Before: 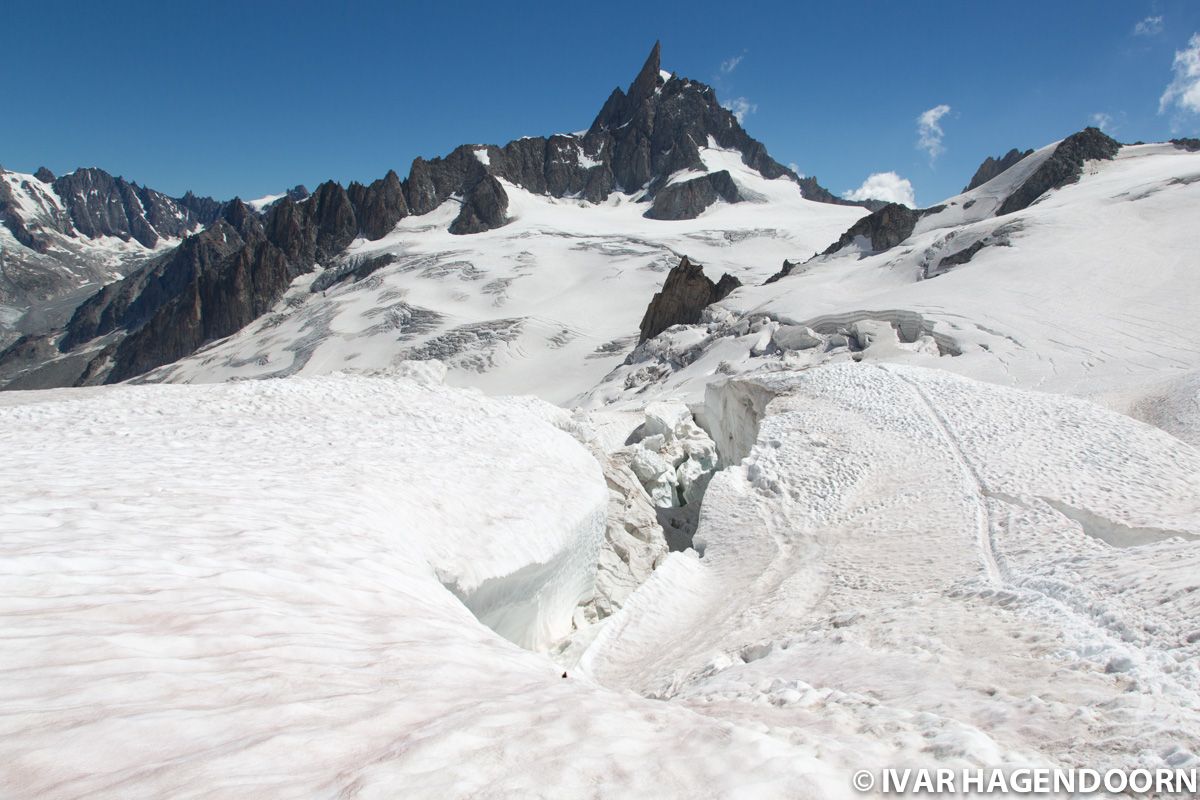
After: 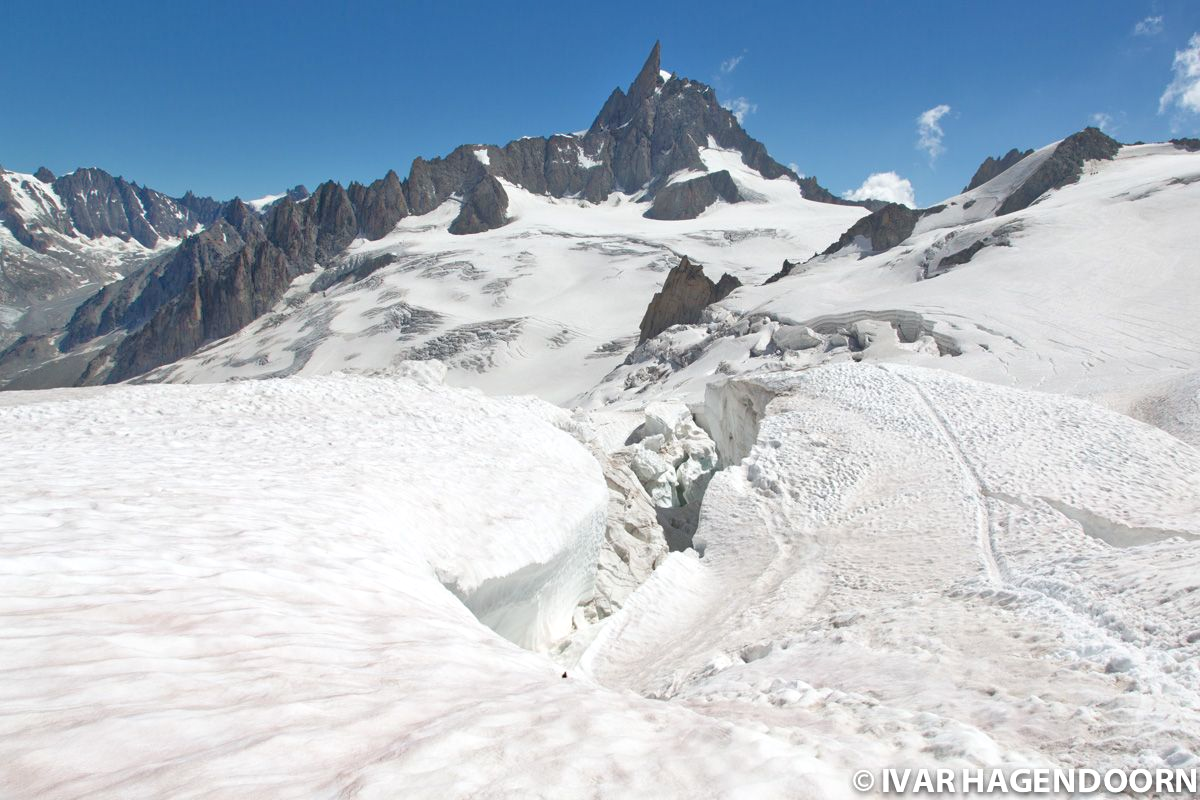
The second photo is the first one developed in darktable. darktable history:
tone equalizer: -7 EV 0.158 EV, -6 EV 0.577 EV, -5 EV 1.15 EV, -4 EV 1.3 EV, -3 EV 1.17 EV, -2 EV 0.6 EV, -1 EV 0.146 EV, smoothing 1
exposure: exposure 0.087 EV, compensate exposure bias true, compensate highlight preservation false
